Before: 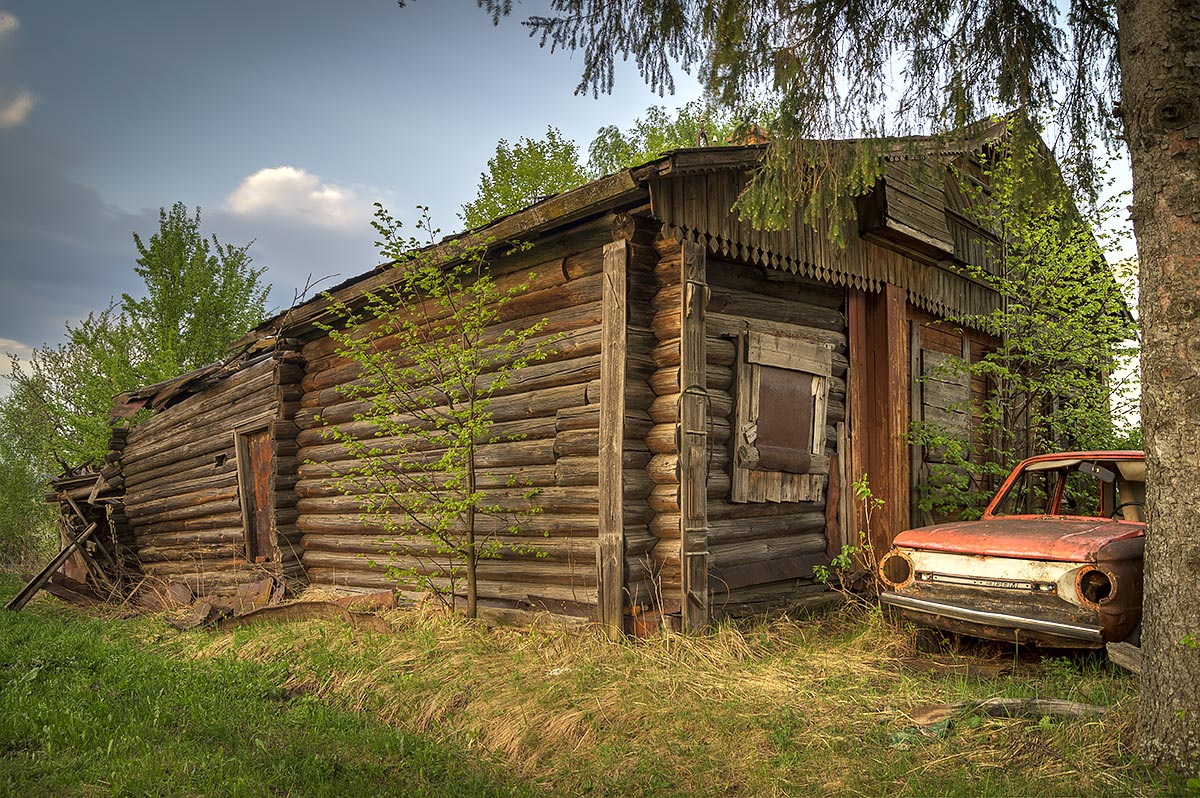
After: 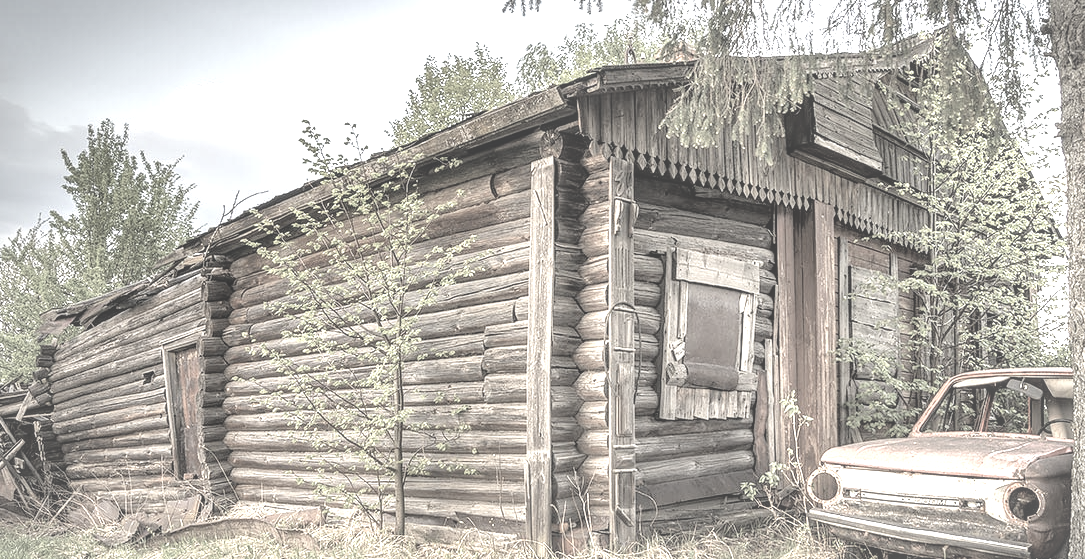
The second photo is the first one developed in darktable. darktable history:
crop: left 6.008%, top 10.436%, right 3.492%, bottom 19.511%
local contrast: highlights 17%, detail 188%
shadows and highlights: on, module defaults
tone equalizer: -8 EV -1.12 EV, -7 EV -1.02 EV, -6 EV -0.832 EV, -5 EV -0.576 EV, -3 EV 0.59 EV, -2 EV 0.863 EV, -1 EV 1 EV, +0 EV 1.06 EV
color correction: highlights b* -0.022, saturation 0.801
contrast brightness saturation: contrast -0.329, brightness 0.753, saturation -0.795
exposure: exposure 0.607 EV, compensate highlight preservation false
